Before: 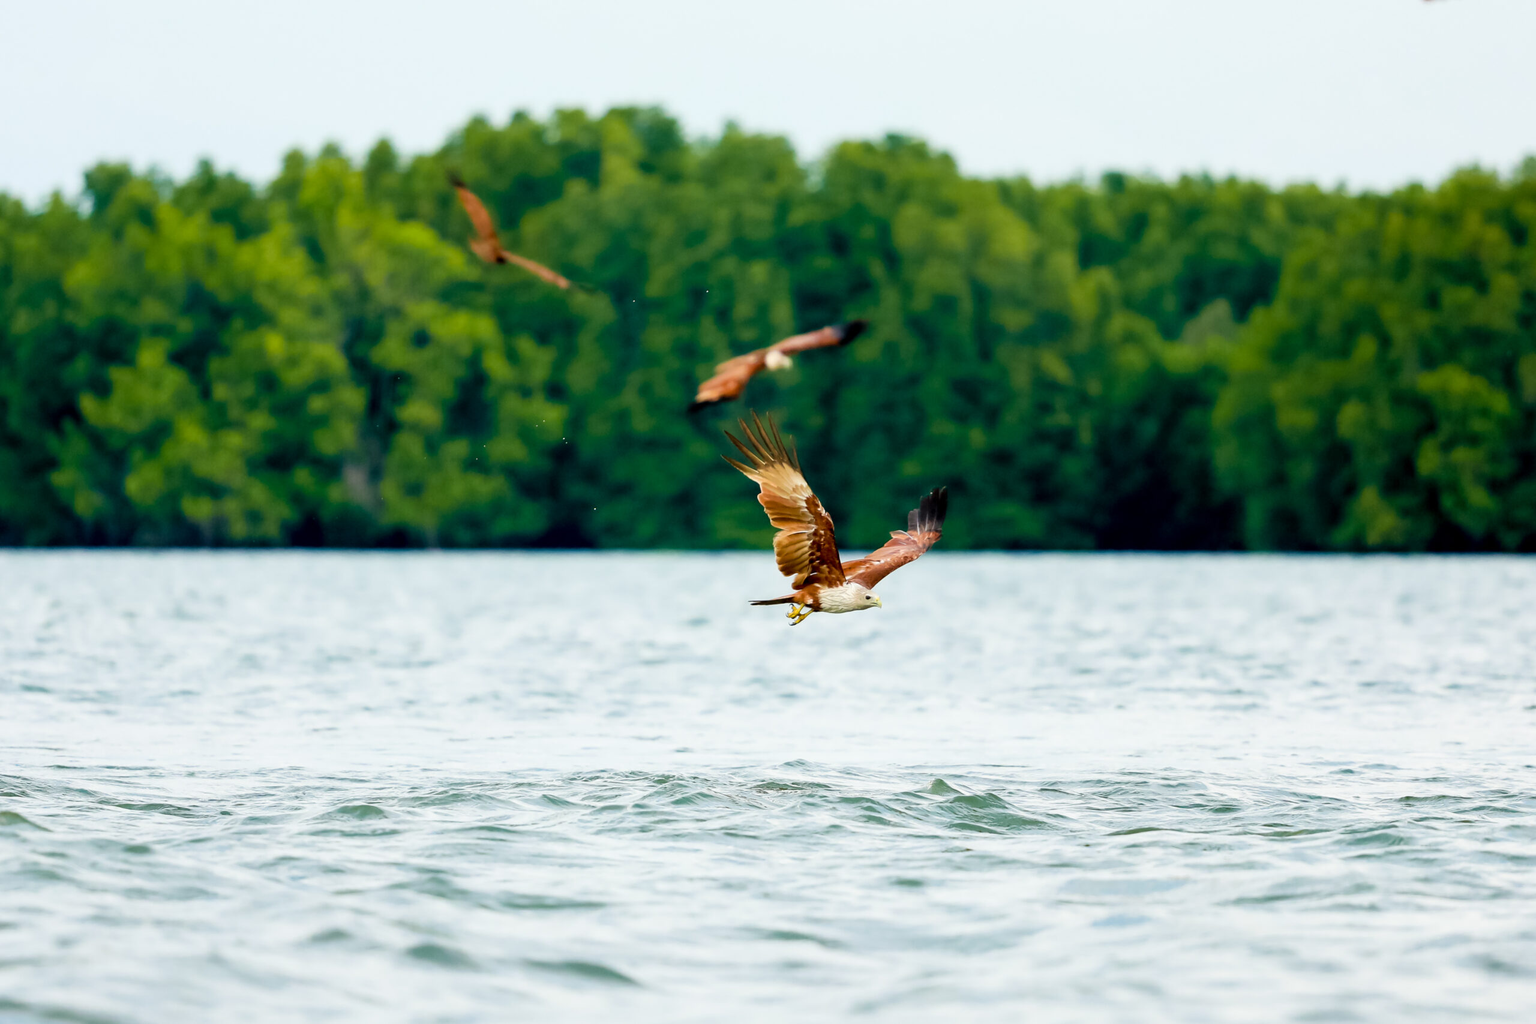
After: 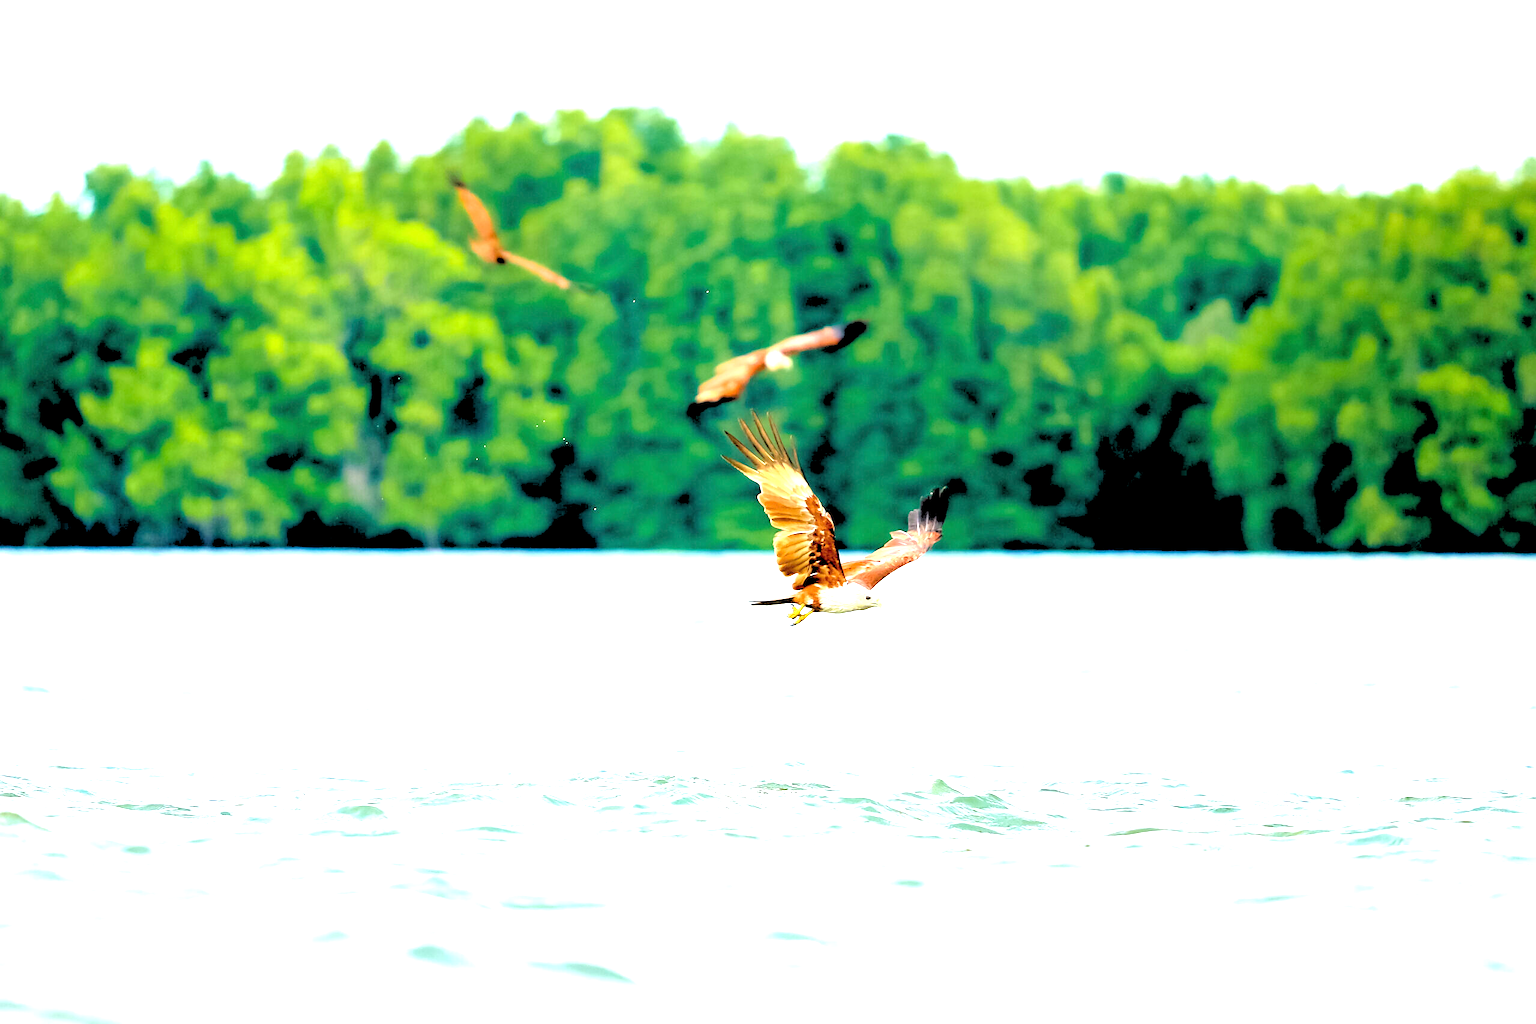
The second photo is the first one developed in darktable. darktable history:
exposure: black level correction 0, exposure 1.55 EV, compensate exposure bias true, compensate highlight preservation false
rgb levels: levels [[0.027, 0.429, 0.996], [0, 0.5, 1], [0, 0.5, 1]]
sharpen: radius 1
